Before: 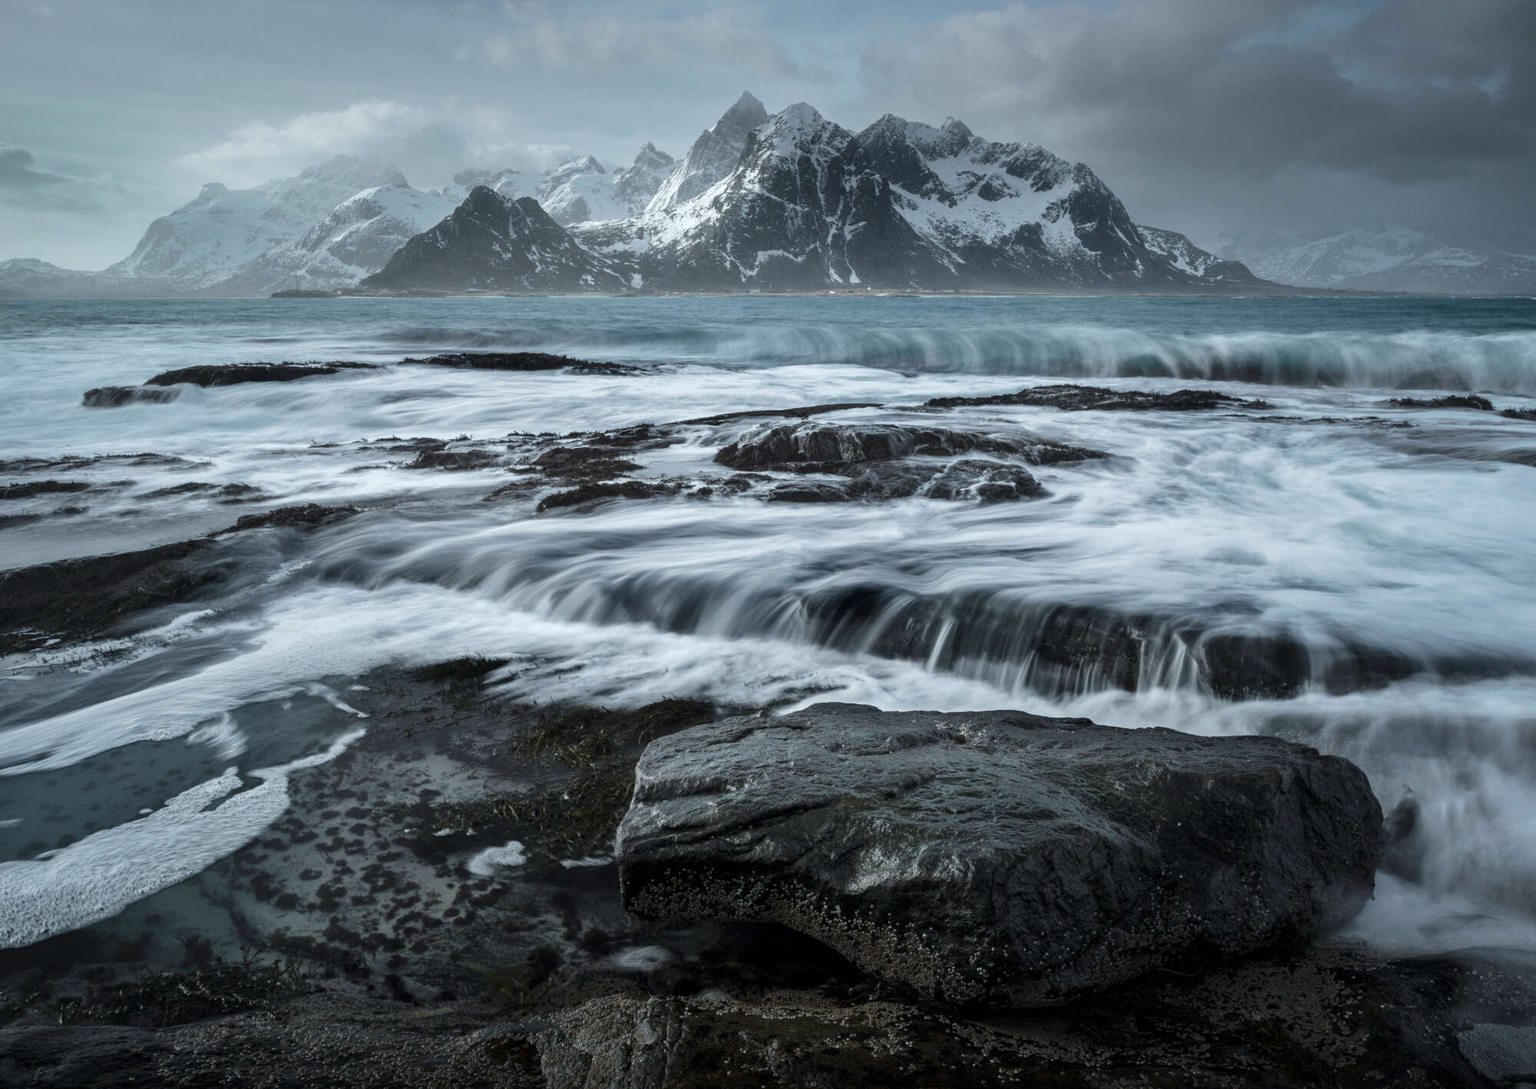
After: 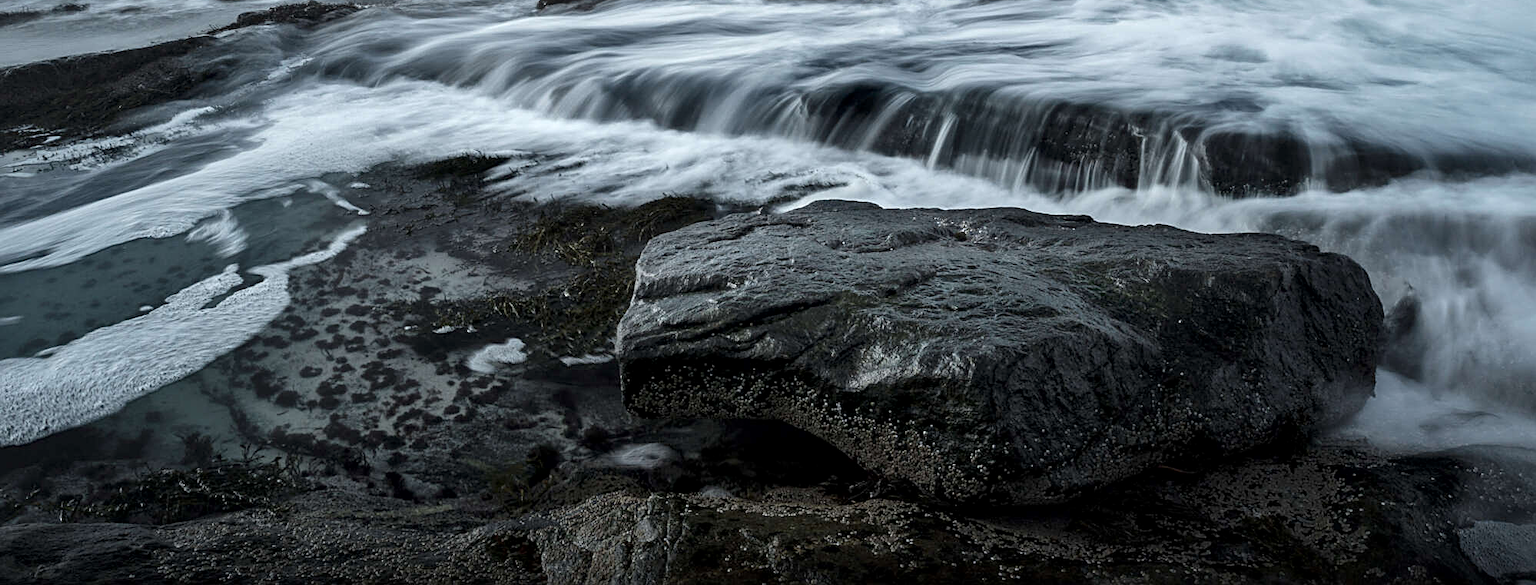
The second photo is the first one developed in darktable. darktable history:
sharpen: on, module defaults
crop and rotate: top 46.237%
local contrast: mode bilateral grid, contrast 20, coarseness 50, detail 130%, midtone range 0.2
